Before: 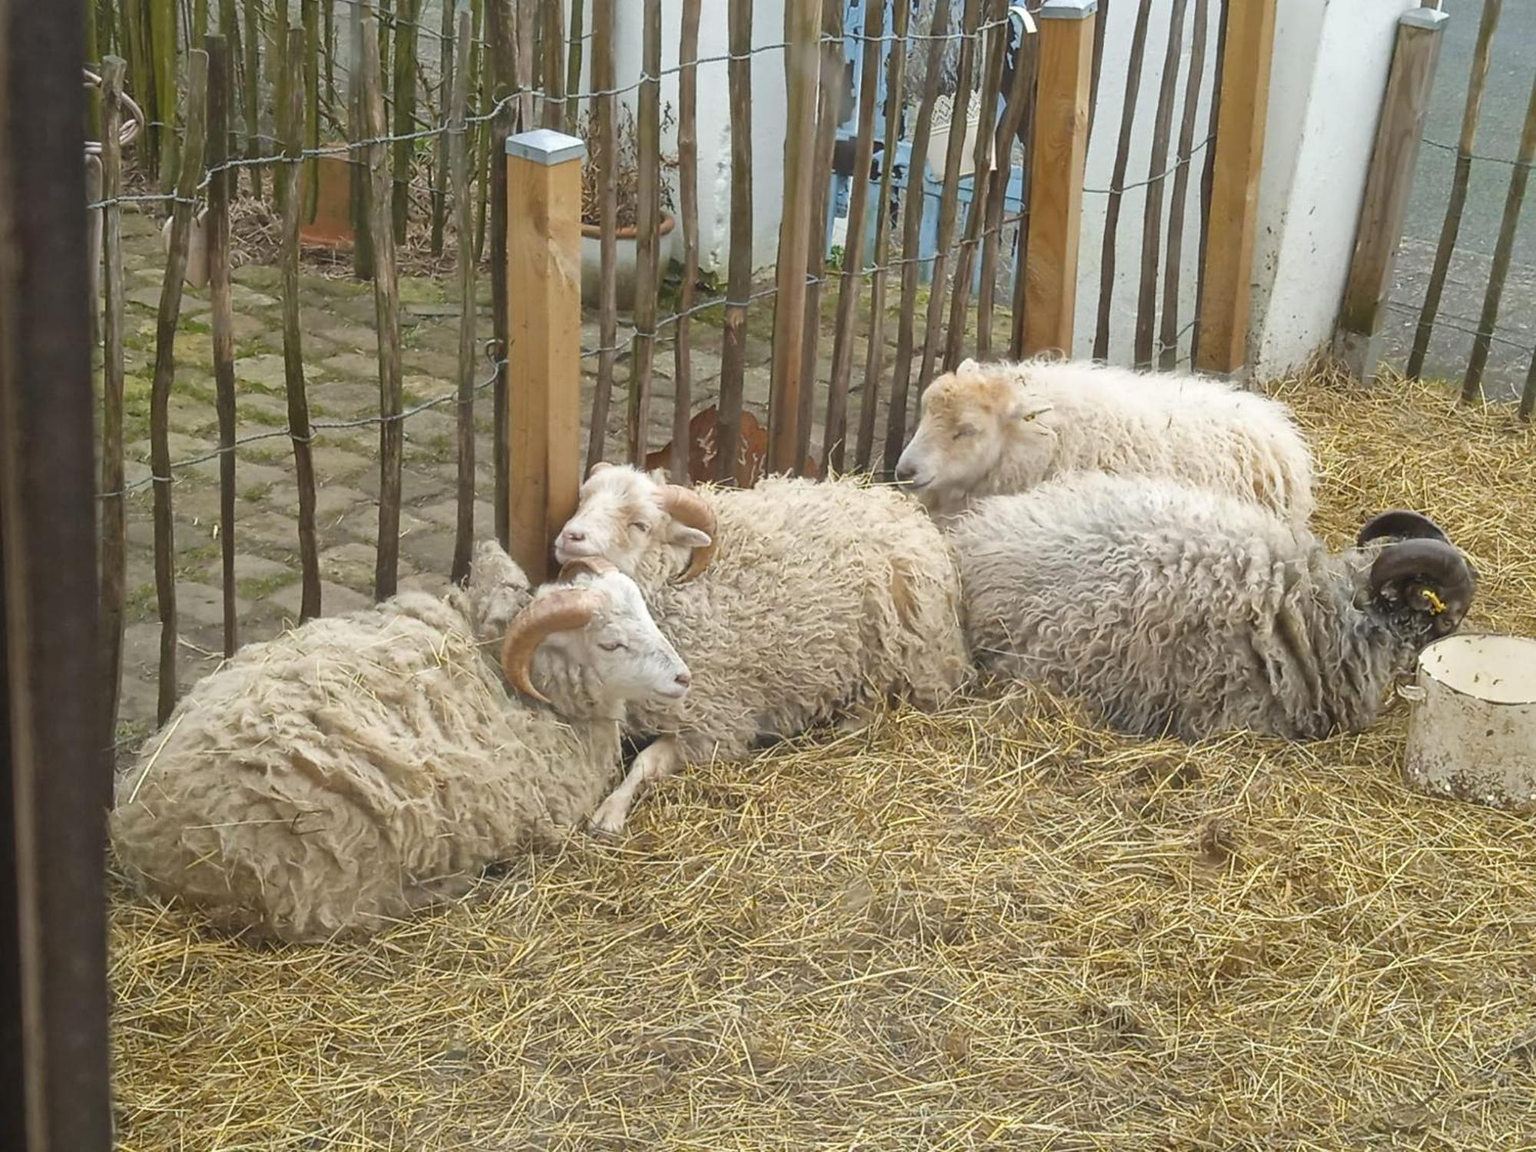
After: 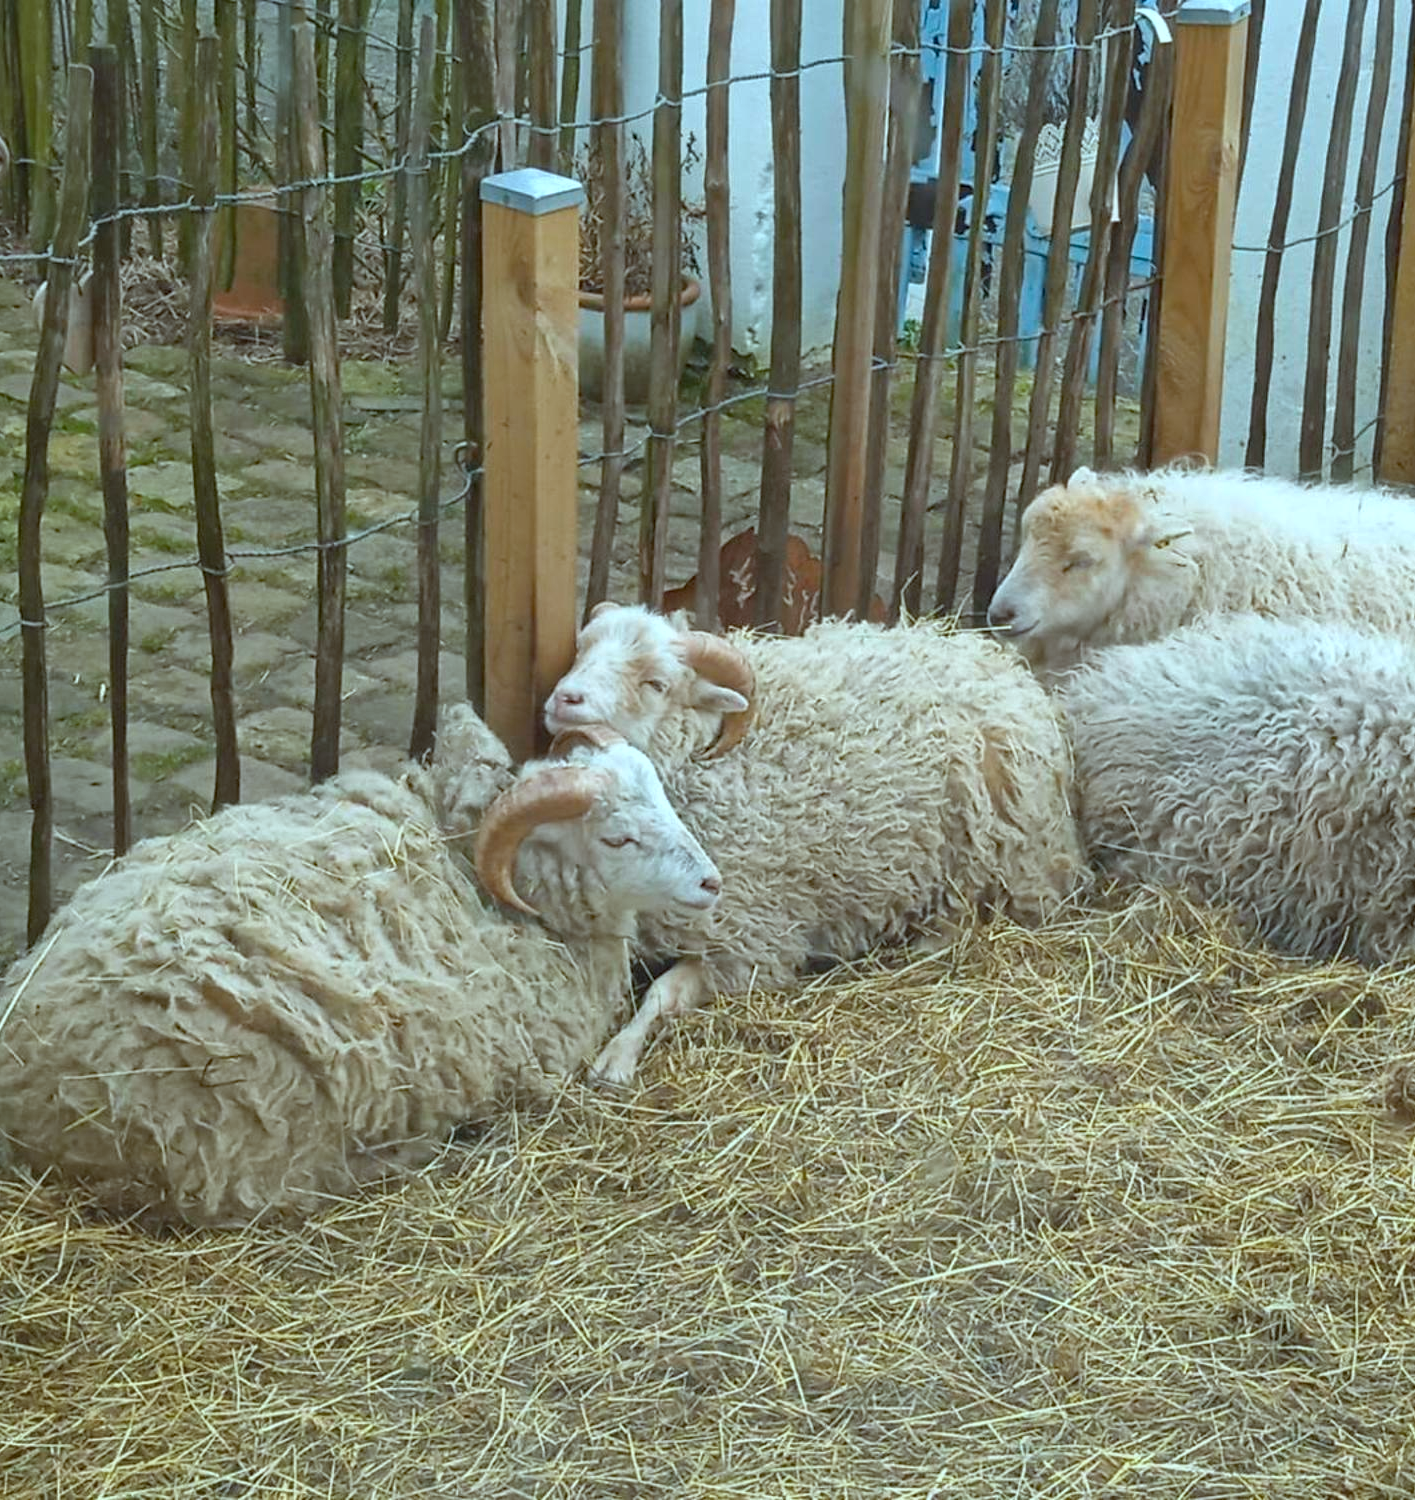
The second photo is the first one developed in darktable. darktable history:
haze removal: strength 0.298, distance 0.249, compatibility mode true, adaptive false
color correction: highlights a* -12.09, highlights b* -14.84
crop and rotate: left 8.939%, right 20.262%
